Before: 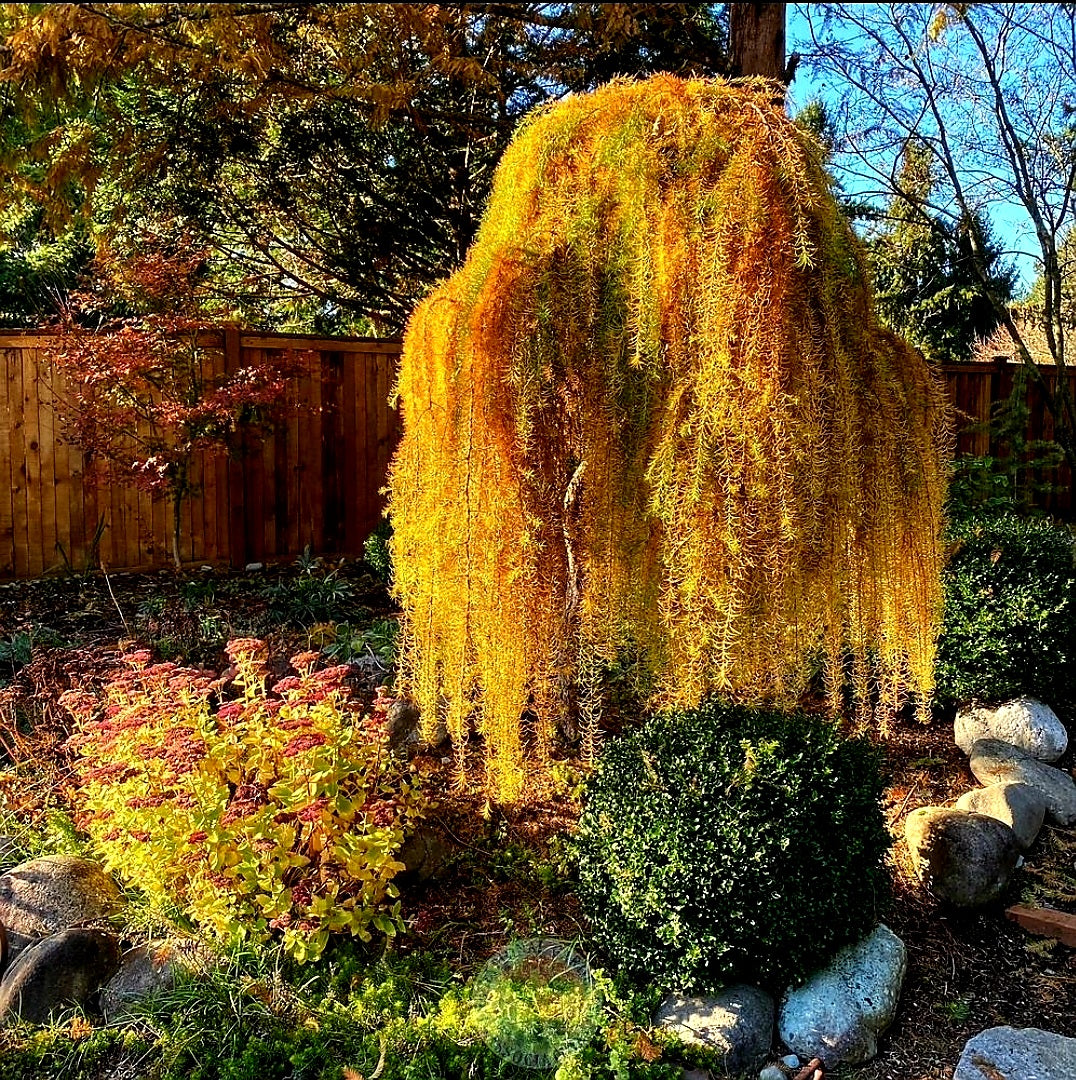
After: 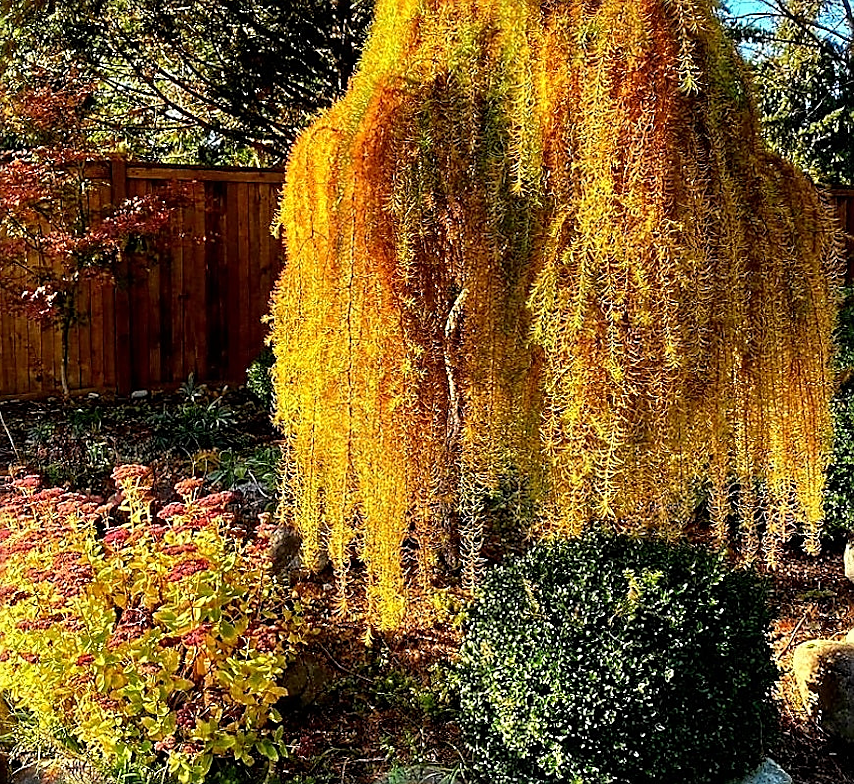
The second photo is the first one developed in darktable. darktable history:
rotate and perspective: lens shift (horizontal) -0.055, automatic cropping off
sharpen: on, module defaults
crop: left 9.712%, top 16.928%, right 10.845%, bottom 12.332%
